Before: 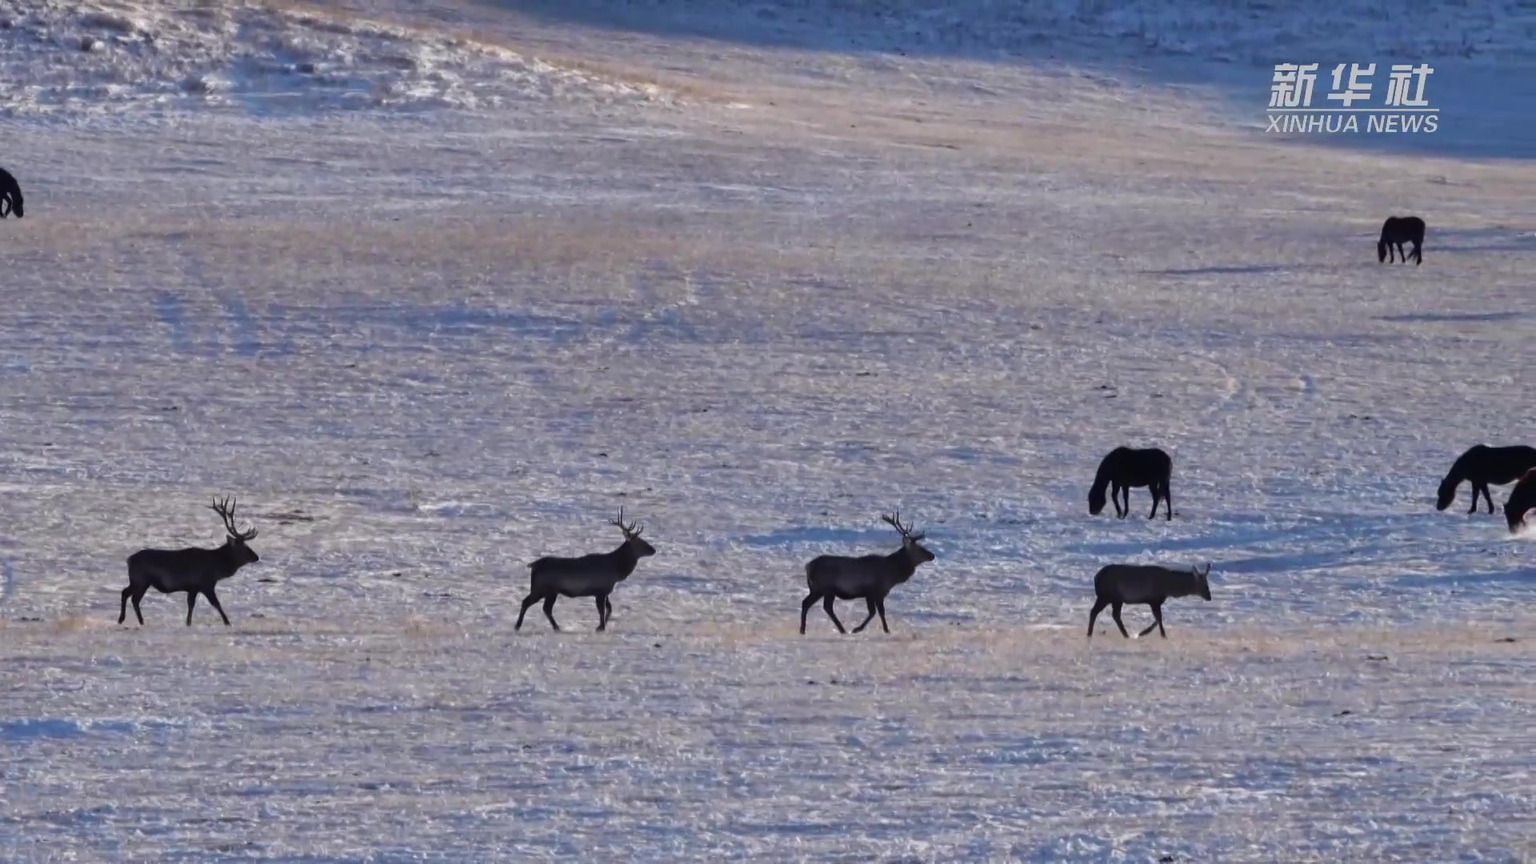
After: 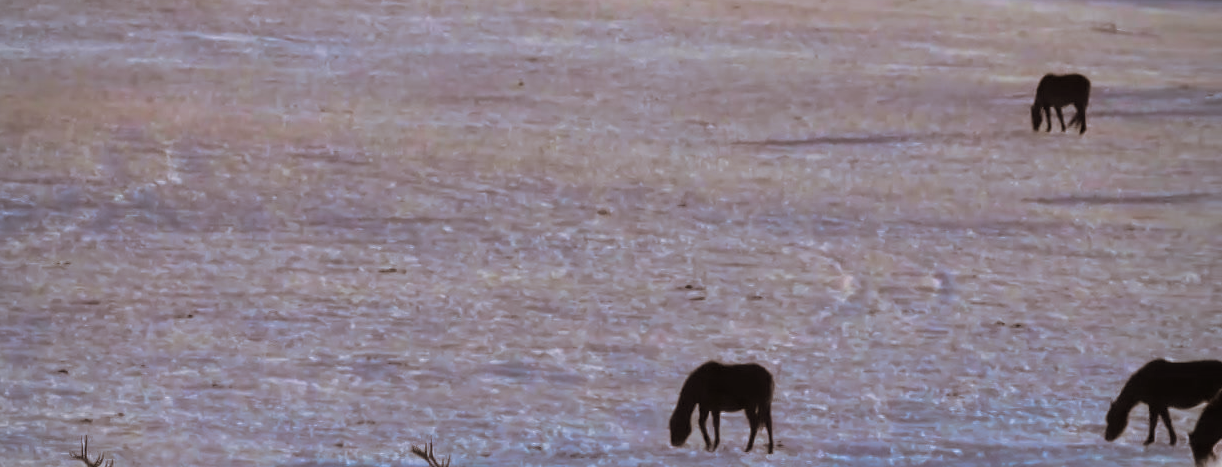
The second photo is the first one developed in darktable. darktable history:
vignetting: fall-off radius 63.6%
crop: left 36.005%, top 18.293%, right 0.31%, bottom 38.444%
velvia: on, module defaults
split-toning: shadows › hue 32.4°, shadows › saturation 0.51, highlights › hue 180°, highlights › saturation 0, balance -60.17, compress 55.19%
